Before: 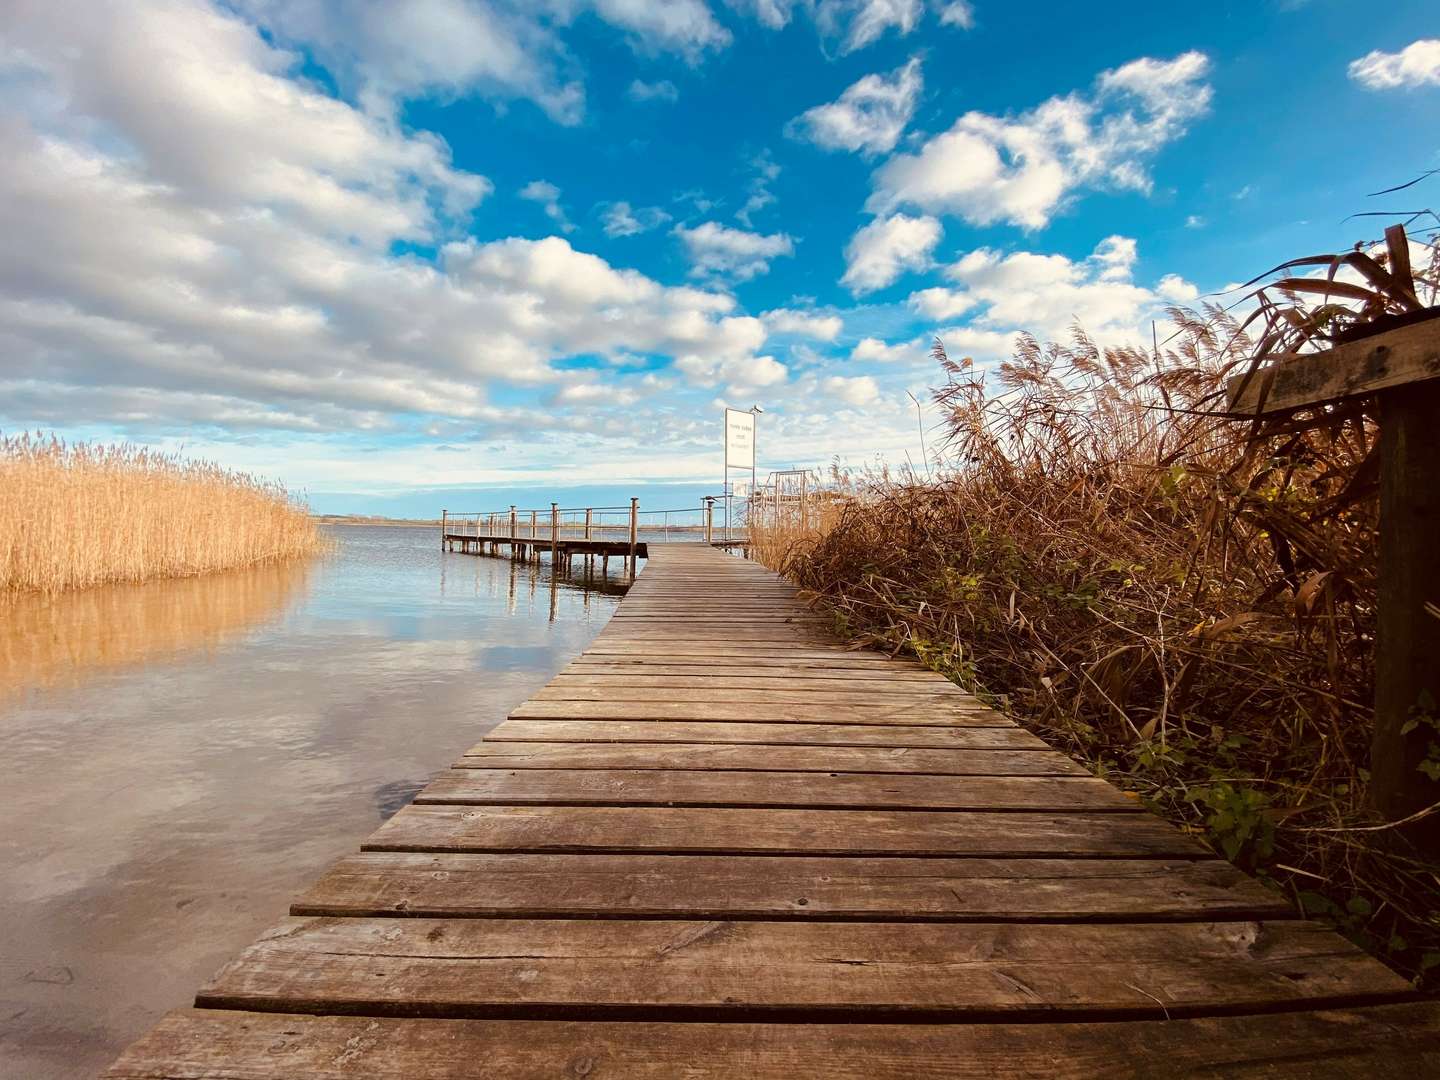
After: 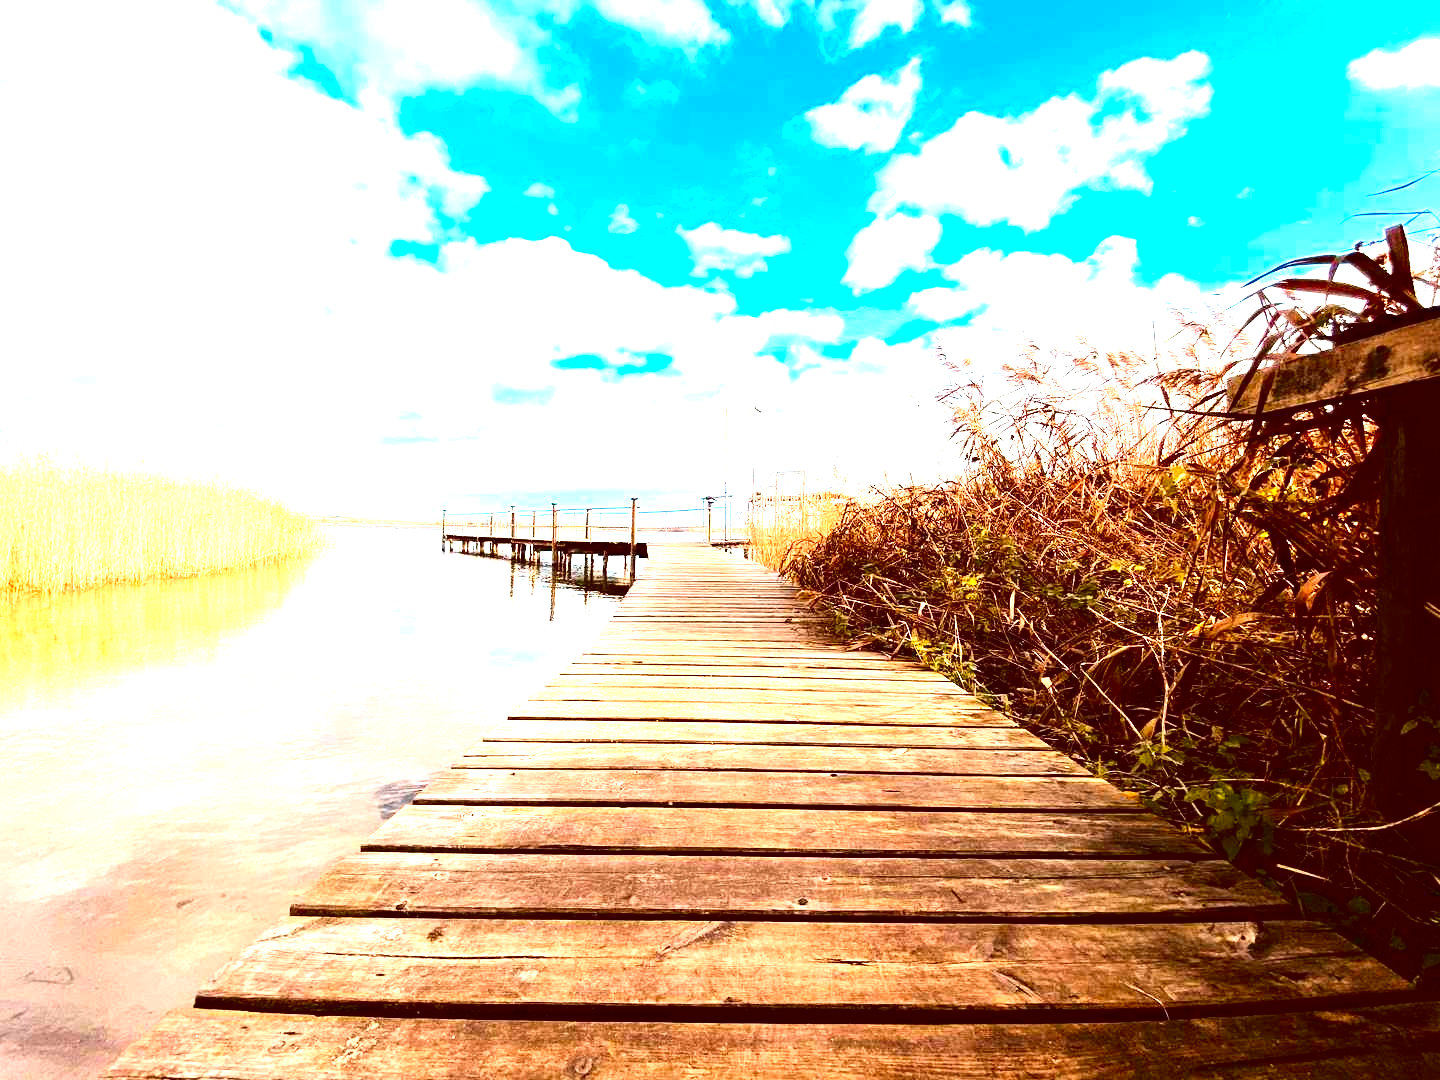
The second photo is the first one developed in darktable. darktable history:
exposure: black level correction 0.001, exposure 1.988 EV, compensate highlight preservation false
tone equalizer: on, module defaults
contrast brightness saturation: contrast 0.221, brightness -0.184, saturation 0.234
